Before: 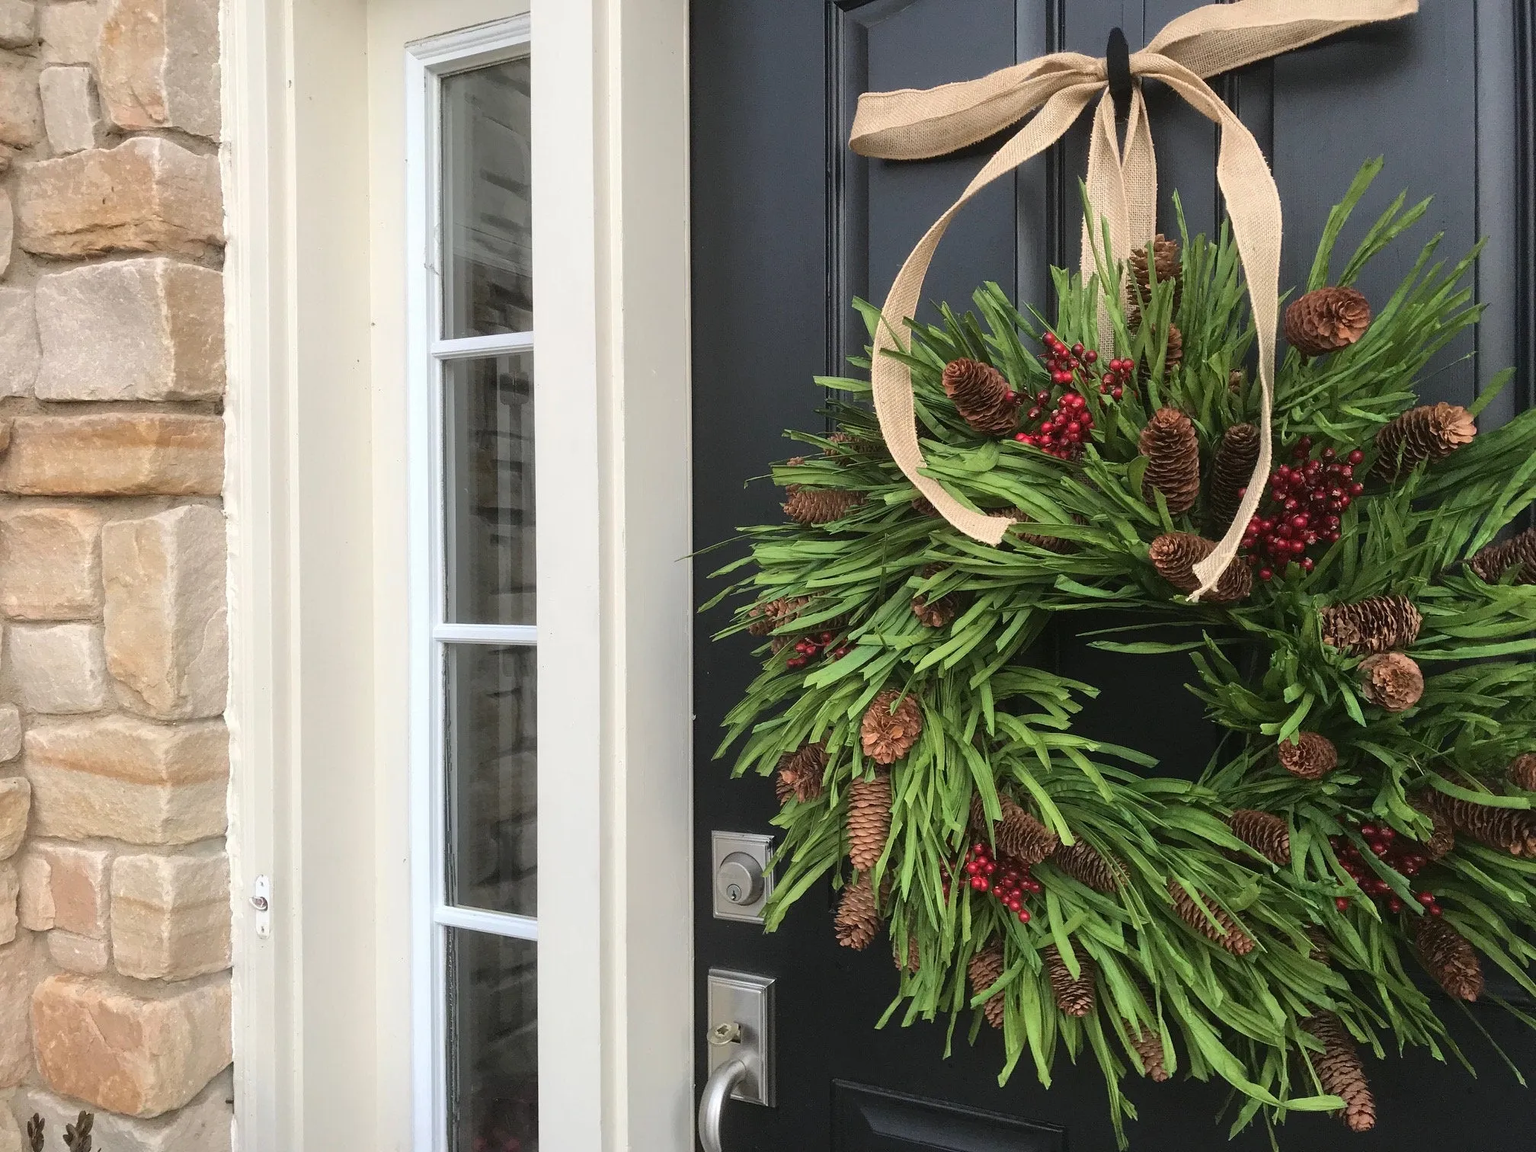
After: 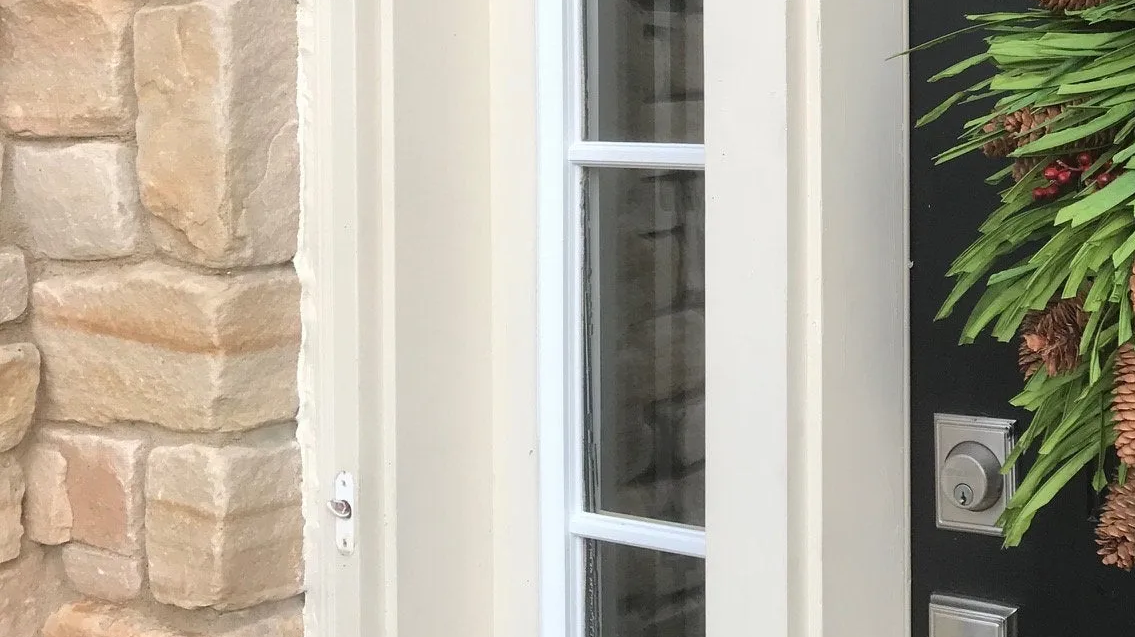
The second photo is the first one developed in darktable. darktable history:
crop: top 44.796%, right 43.685%, bottom 13.027%
